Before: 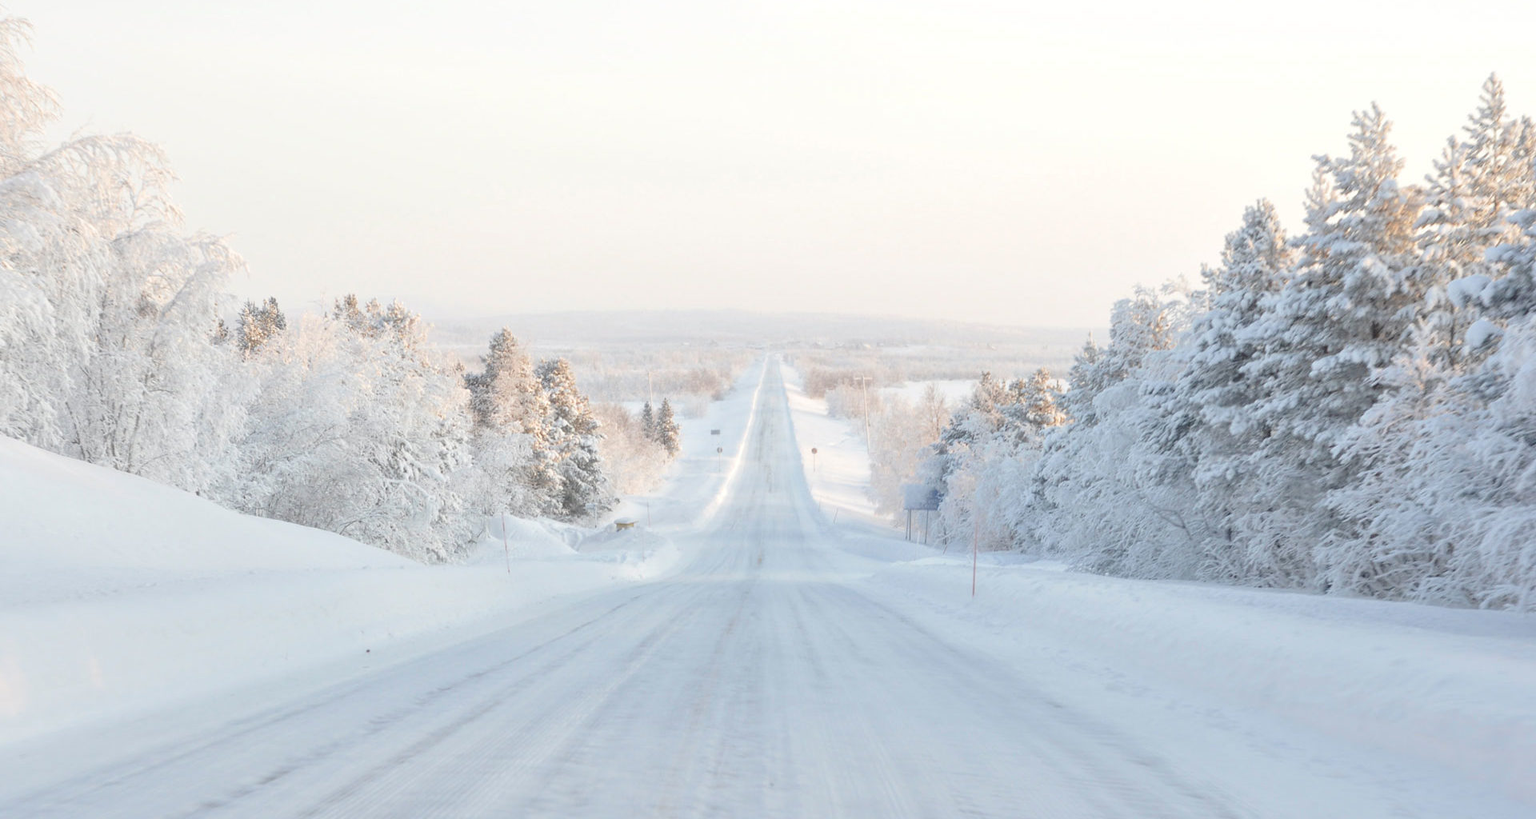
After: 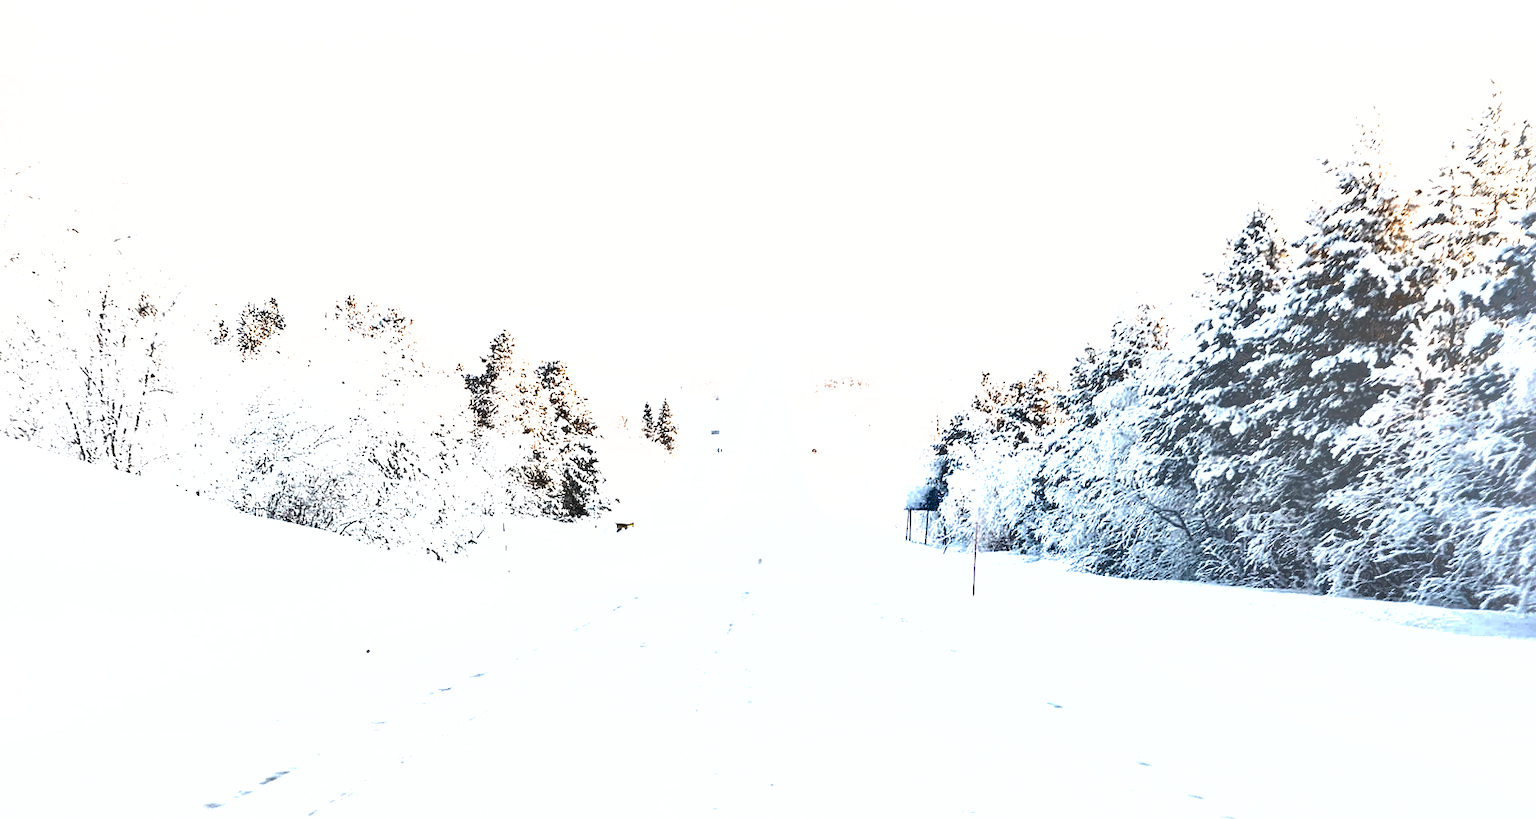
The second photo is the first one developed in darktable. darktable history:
exposure: black level correction -0.002, exposure 1.115 EV, compensate highlight preservation false
shadows and highlights: shadows 38.89, highlights -74.22
color correction: highlights b* 0.047, saturation 0.779
sharpen: on, module defaults
